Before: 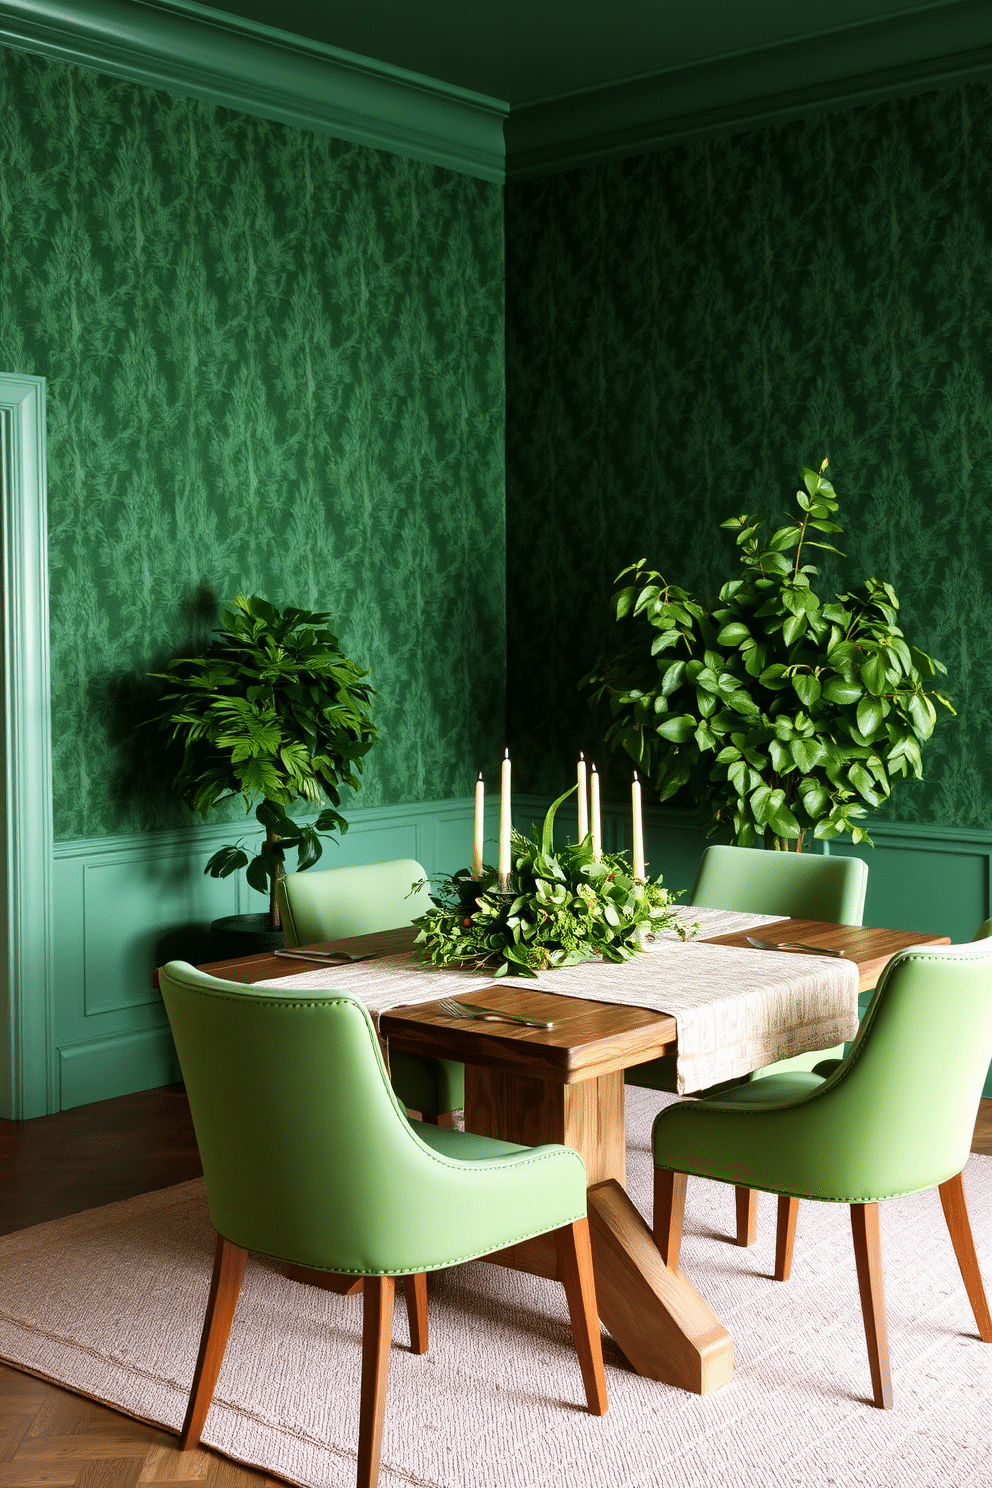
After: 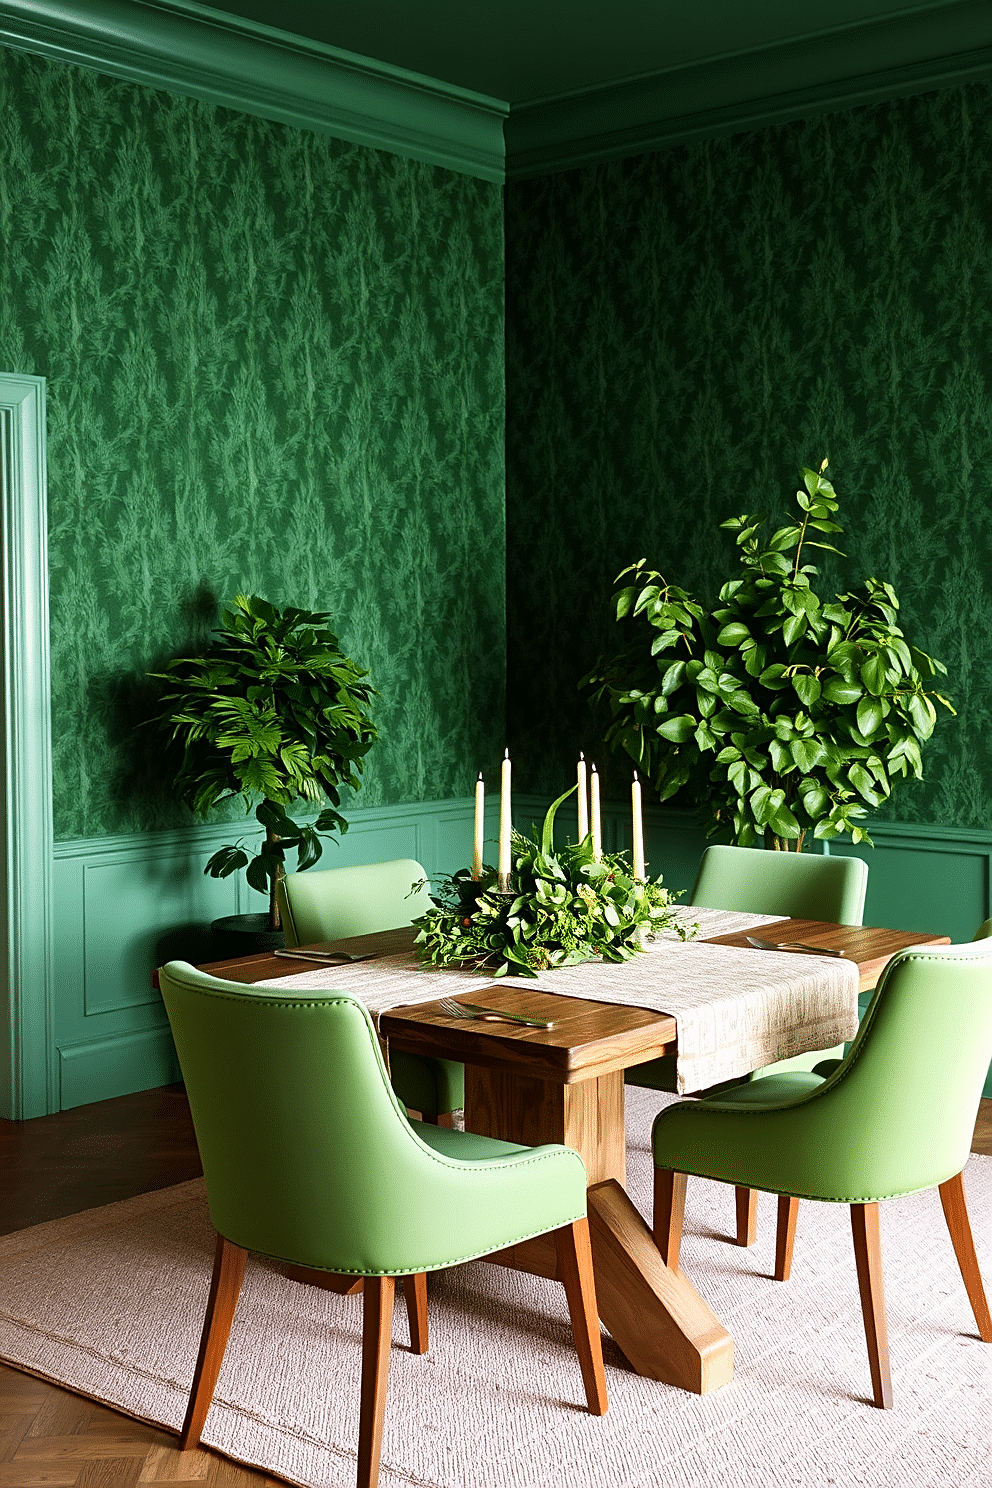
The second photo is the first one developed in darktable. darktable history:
contrast brightness saturation: contrast 0.076, saturation 0.019
sharpen: on, module defaults
